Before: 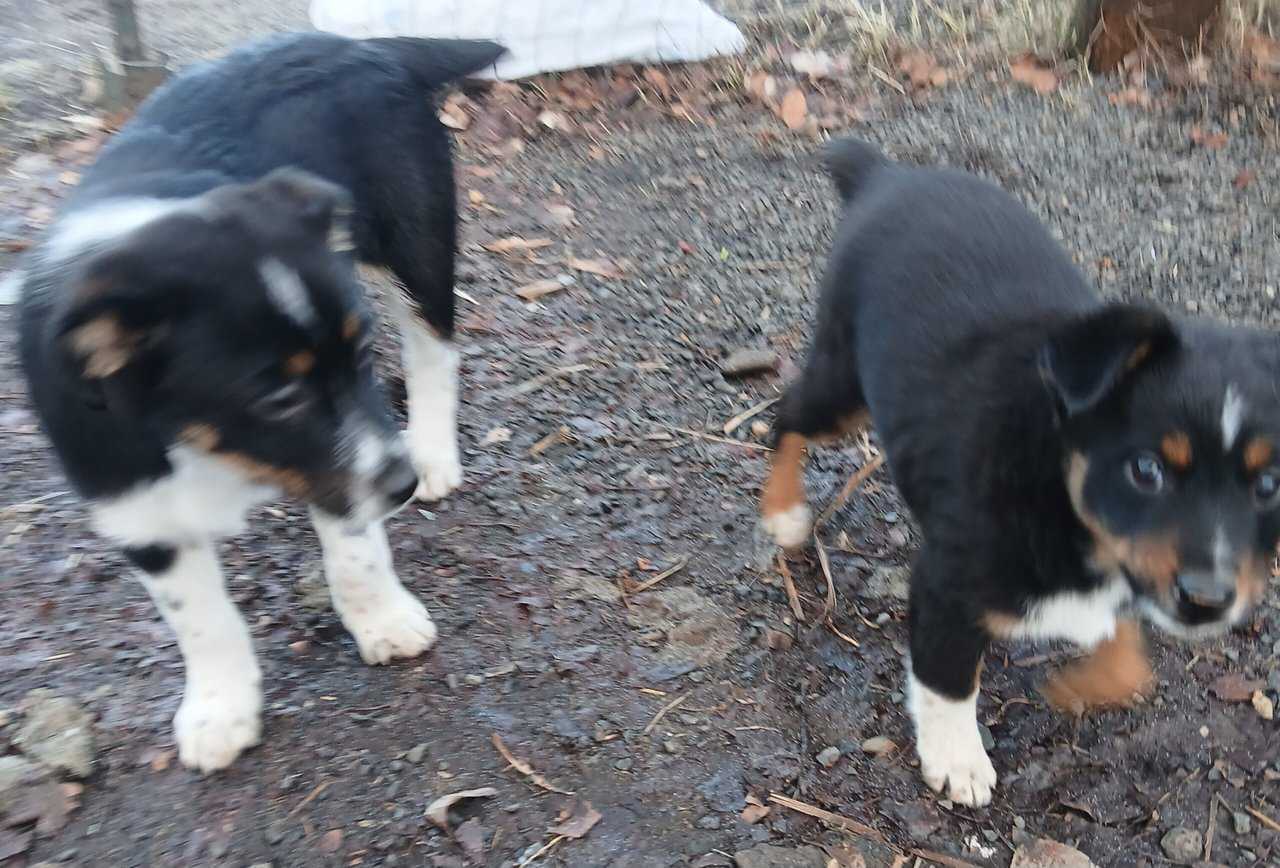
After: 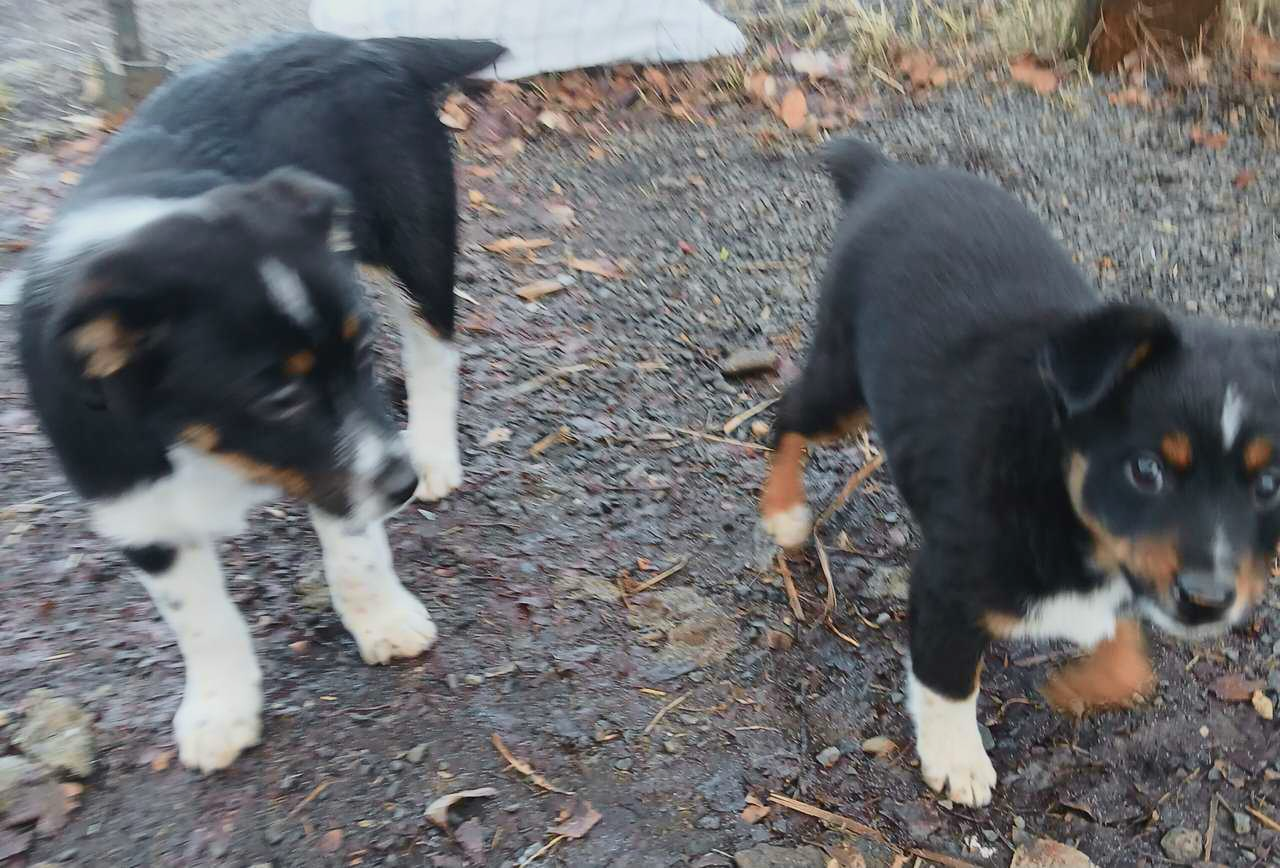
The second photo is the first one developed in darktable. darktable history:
tone curve: curves: ch0 [(0, 0.014) (0.036, 0.047) (0.15, 0.156) (0.27, 0.258) (0.511, 0.506) (0.761, 0.741) (1, 0.919)]; ch1 [(0, 0) (0.179, 0.173) (0.322, 0.32) (0.429, 0.431) (0.502, 0.5) (0.519, 0.522) (0.562, 0.575) (0.631, 0.65) (0.72, 0.692) (1, 1)]; ch2 [(0, 0) (0.29, 0.295) (0.404, 0.436) (0.497, 0.498) (0.533, 0.556) (0.599, 0.607) (0.696, 0.707) (1, 1)], color space Lab, independent channels, preserve colors none
